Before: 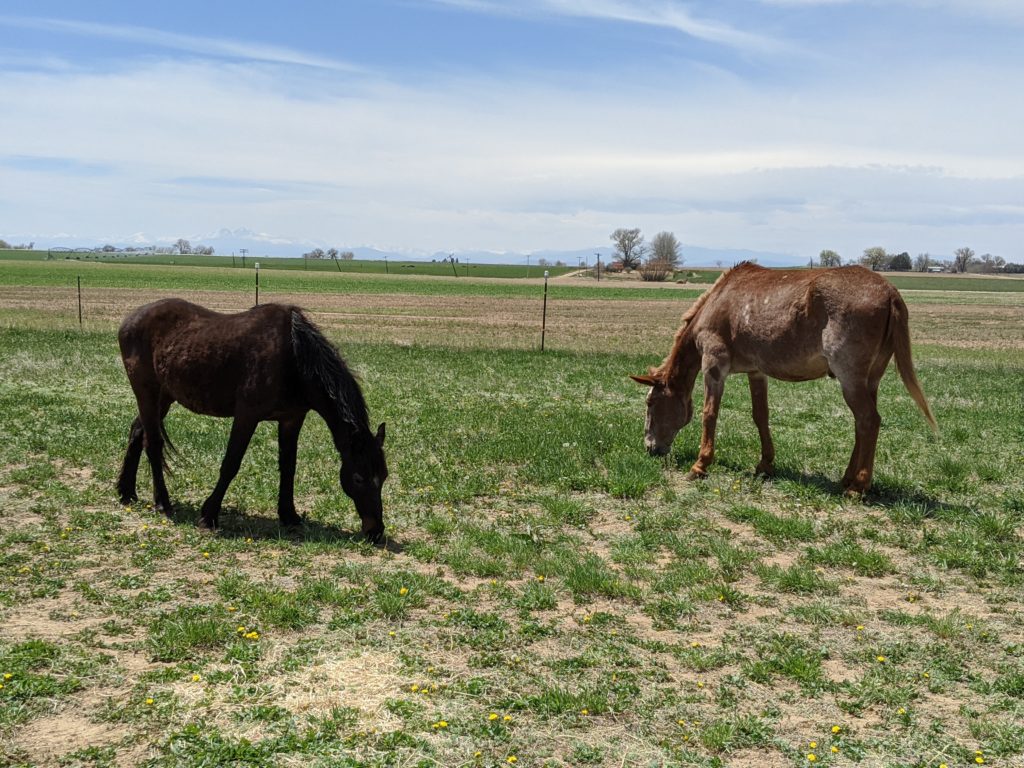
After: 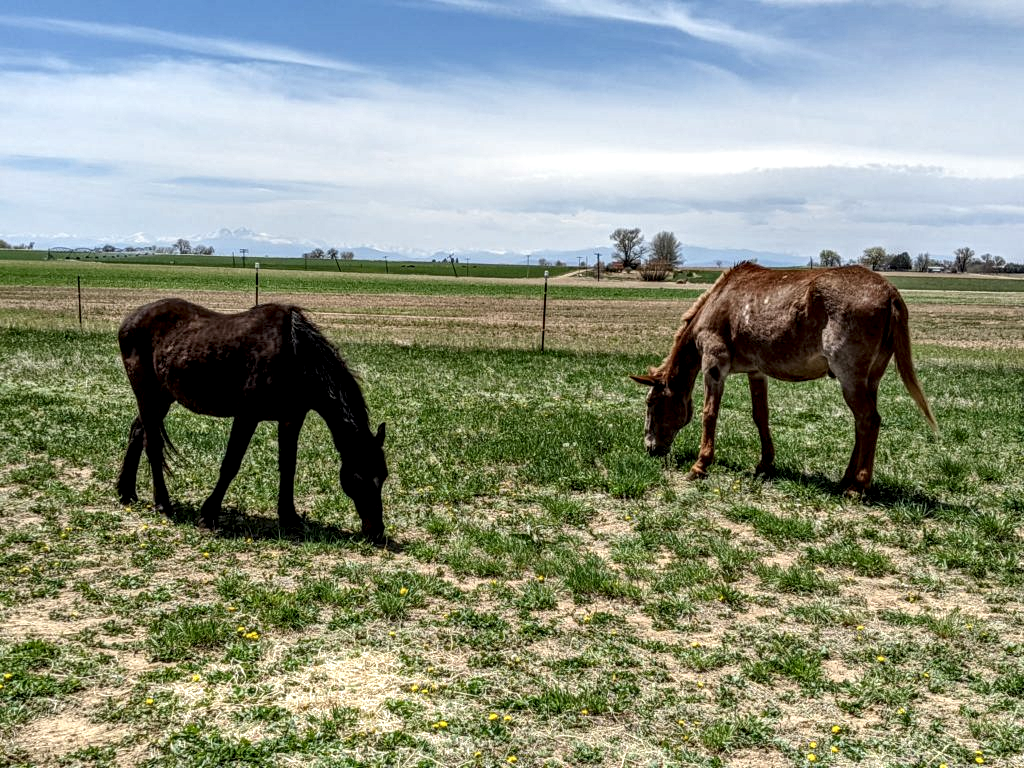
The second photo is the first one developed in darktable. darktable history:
haze removal: compatibility mode true, adaptive false
local contrast: highlights 0%, shadows 5%, detail 182%
